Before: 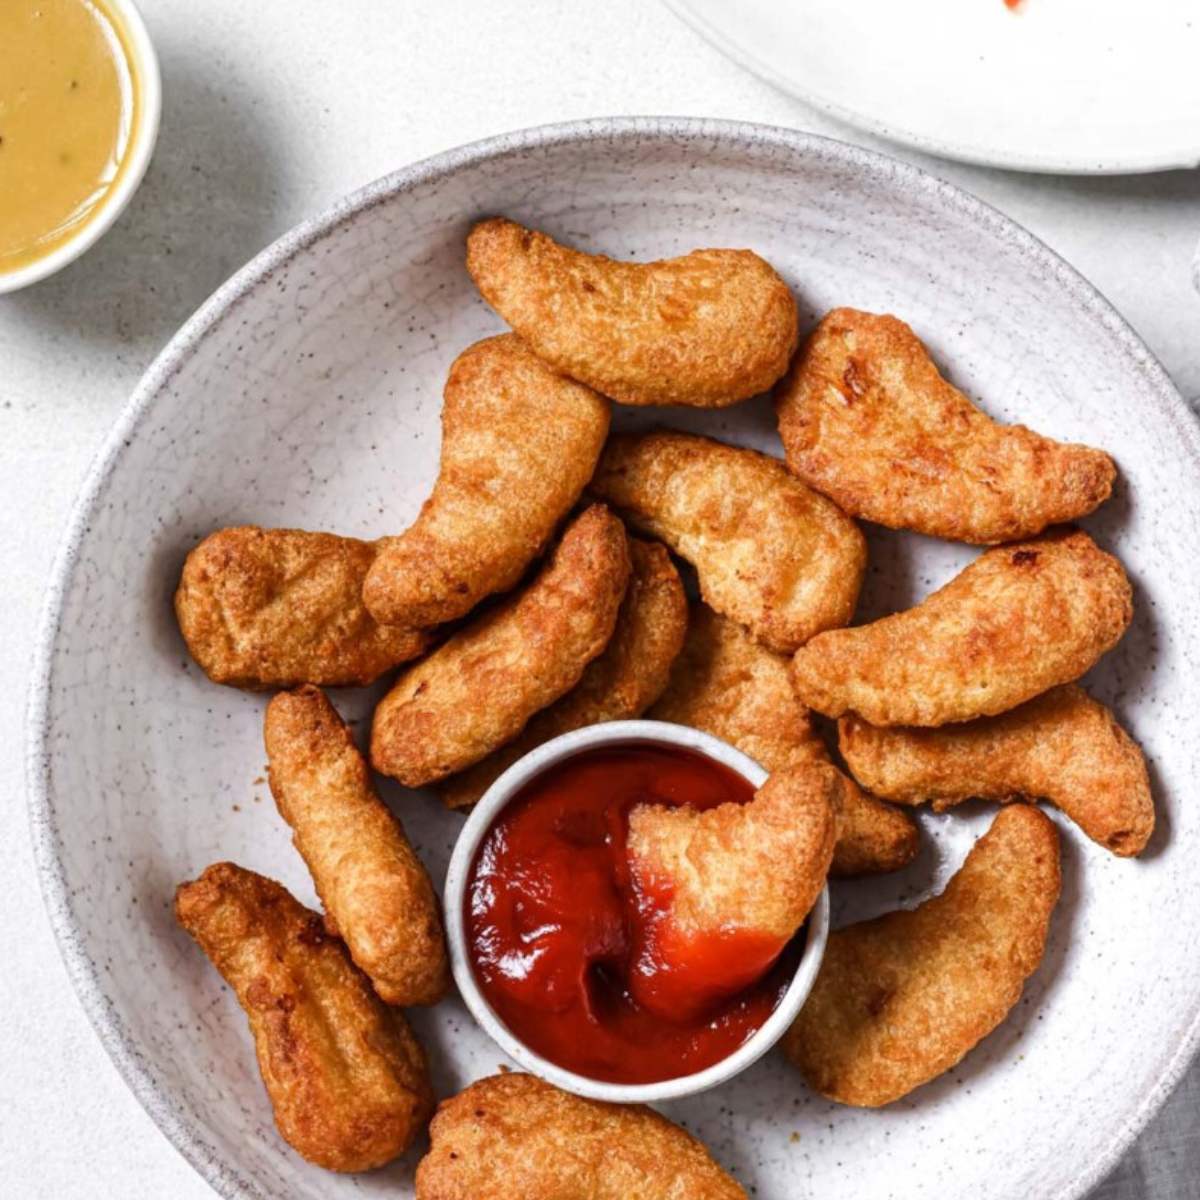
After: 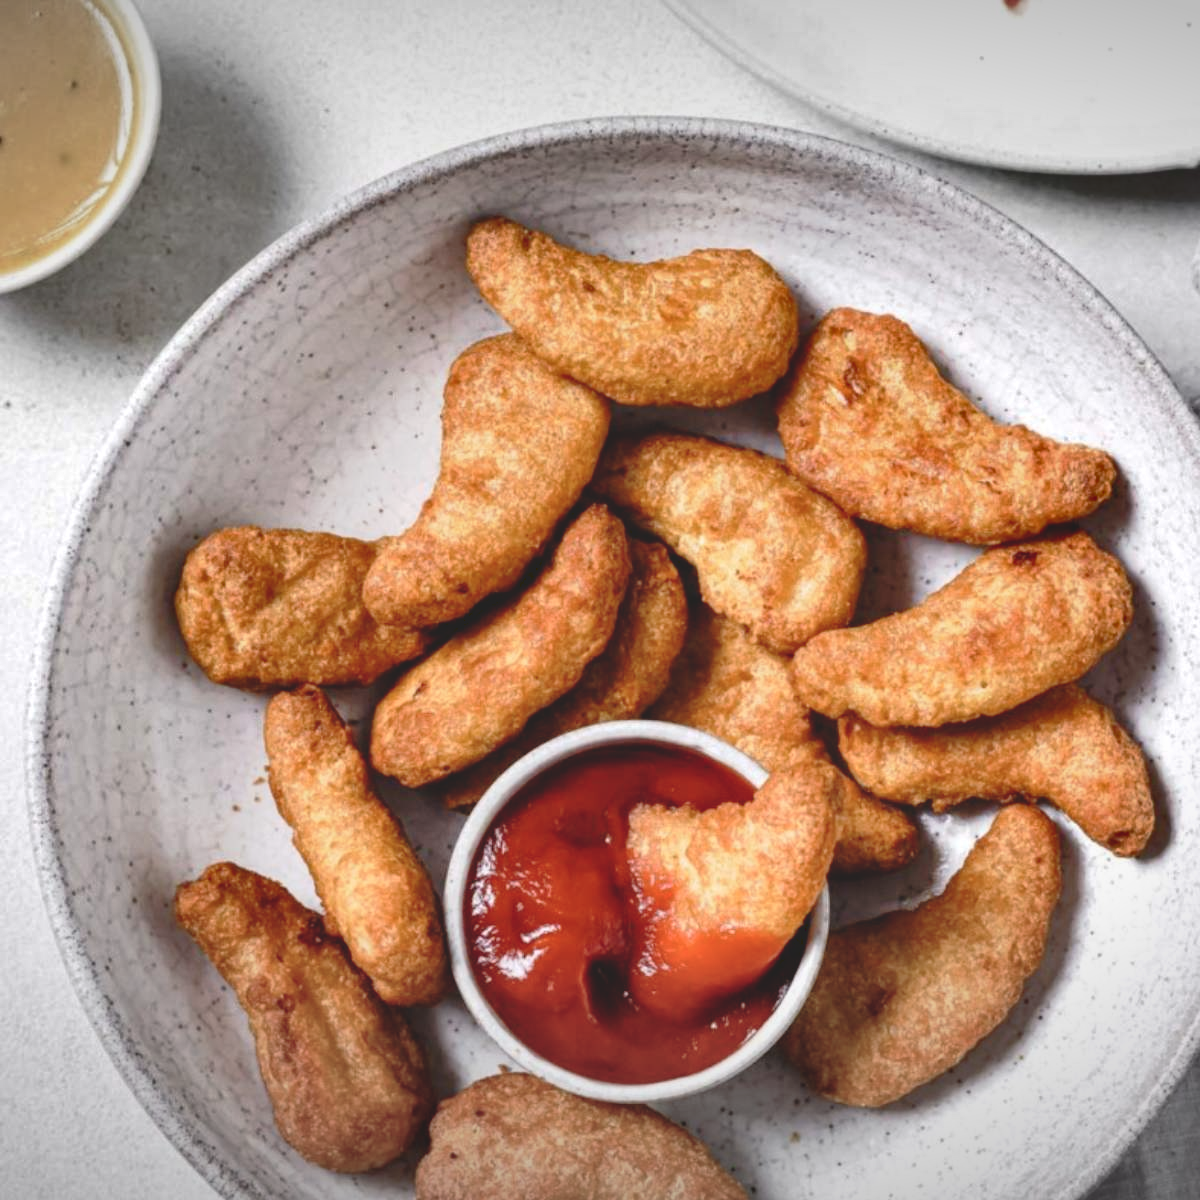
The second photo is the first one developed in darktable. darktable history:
tone curve: curves: ch0 [(0, 0) (0.003, 0.128) (0.011, 0.133) (0.025, 0.133) (0.044, 0.141) (0.069, 0.152) (0.1, 0.169) (0.136, 0.201) (0.177, 0.239) (0.224, 0.294) (0.277, 0.358) (0.335, 0.428) (0.399, 0.488) (0.468, 0.55) (0.543, 0.611) (0.623, 0.678) (0.709, 0.755) (0.801, 0.843) (0.898, 0.91) (1, 1)], preserve colors none
color balance rgb: perceptual saturation grading › global saturation -3.491%, perceptual saturation grading › shadows -3.166%, global vibrance 9.374%
shadows and highlights: white point adjustment 0.86, soften with gaussian
vignetting: fall-off start 99.07%, fall-off radius 98.73%, width/height ratio 1.425
